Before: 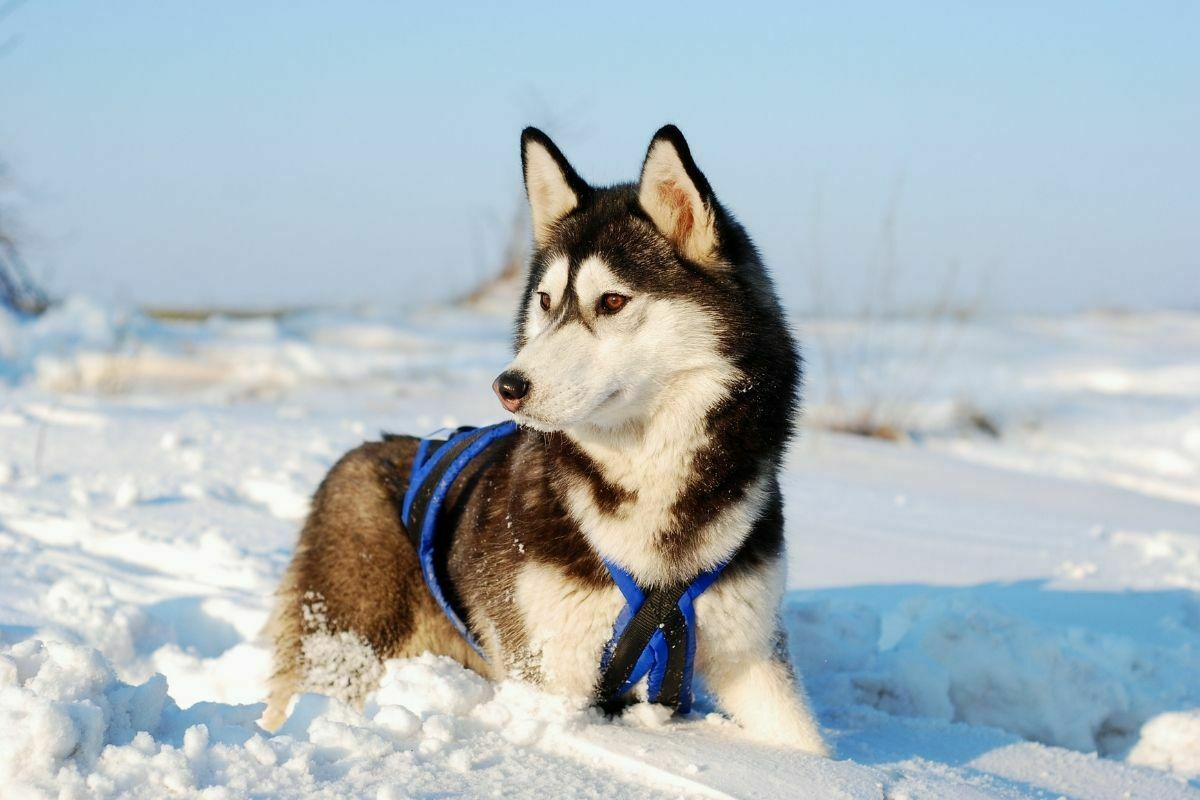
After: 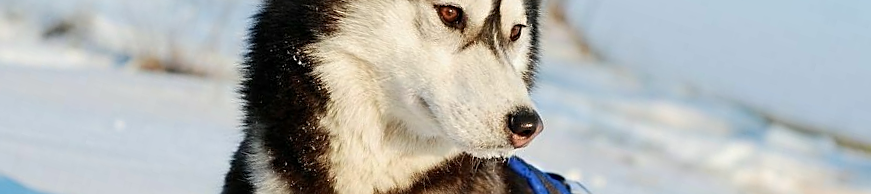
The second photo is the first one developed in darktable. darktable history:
crop and rotate: angle 16.12°, top 30.835%, bottom 35.653%
sharpen: on, module defaults
